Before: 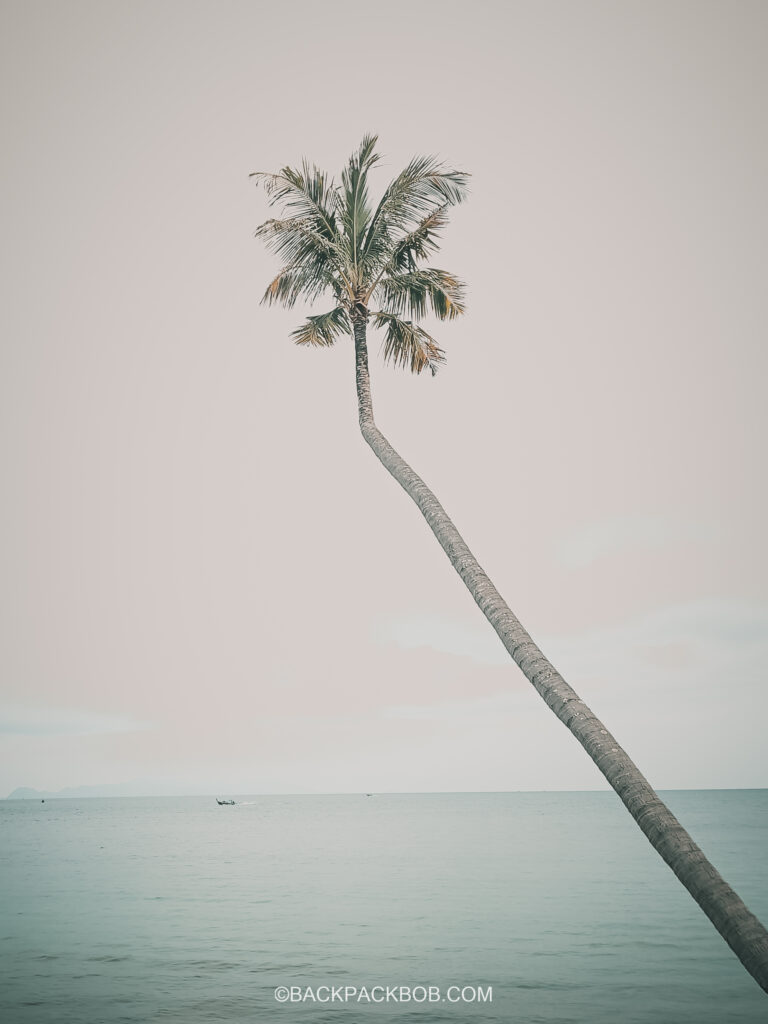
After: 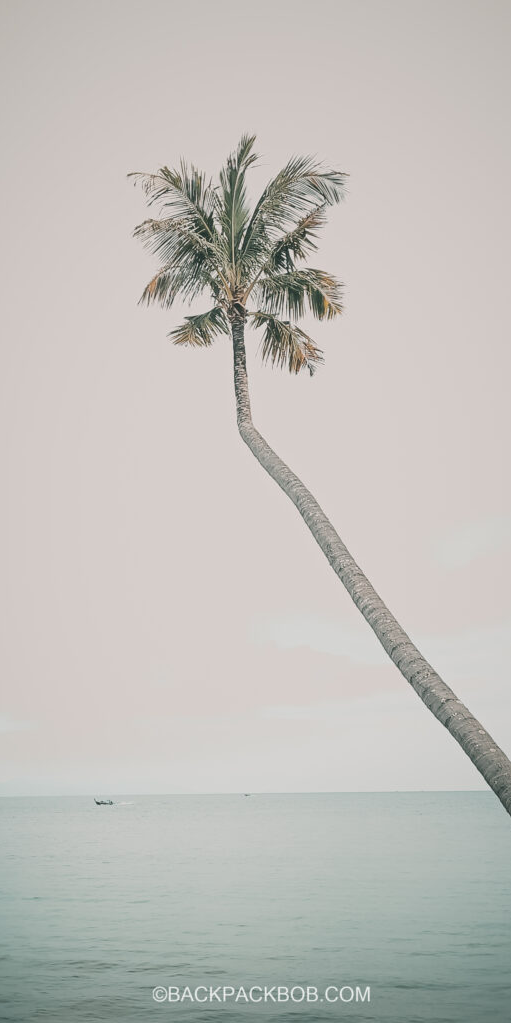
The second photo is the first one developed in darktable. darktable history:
crop and rotate: left 15.981%, right 17.378%
